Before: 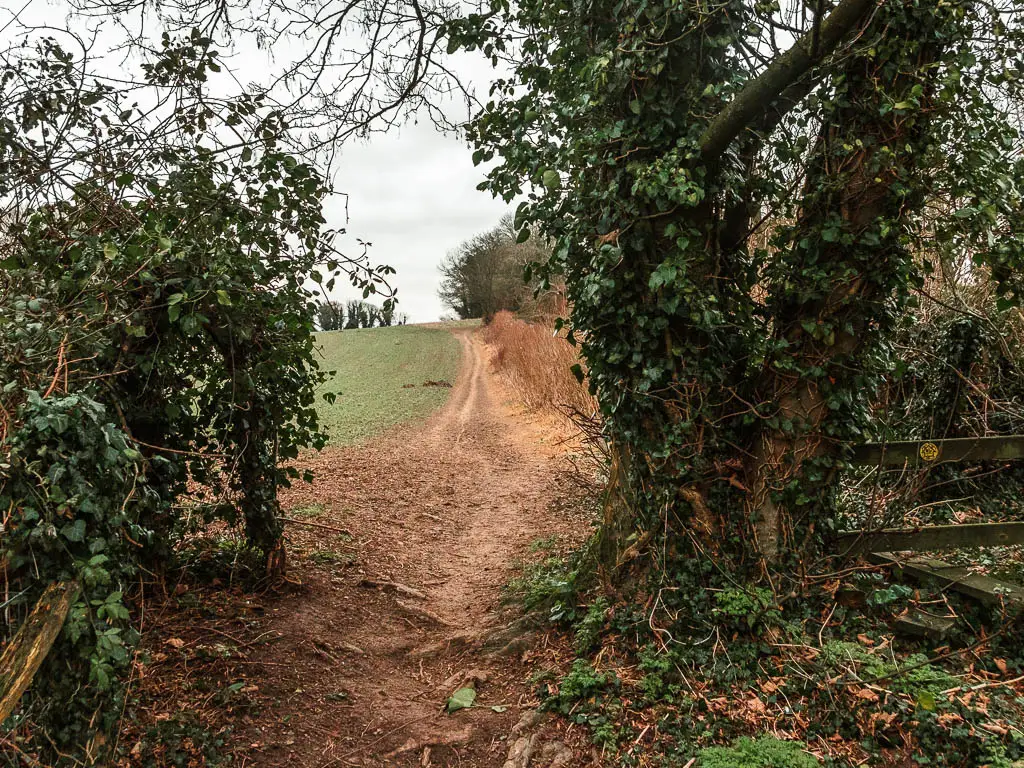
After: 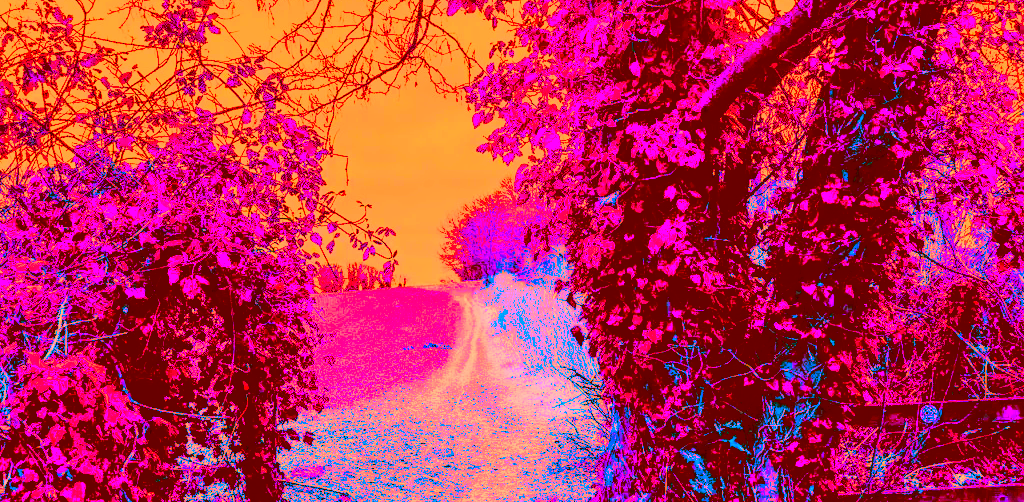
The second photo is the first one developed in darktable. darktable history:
color correction: highlights a* -39.17, highlights b* -39.79, shadows a* -39.4, shadows b* -39.36, saturation -2.97
crop and rotate: top 4.969%, bottom 29.573%
base curve: curves: ch0 [(0, 0) (0.036, 0.01) (0.123, 0.254) (0.258, 0.504) (0.507, 0.748) (1, 1)], preserve colors none
tone curve: curves: ch0 [(0, 0) (0.8, 0.757) (1, 1)], color space Lab, independent channels
local contrast: highlights 100%, shadows 102%, detail 199%, midtone range 0.2
exposure: black level correction 0, exposure 1.182 EV, compensate highlight preservation false
color zones: curves: ch0 [(0.068, 0.464) (0.25, 0.5) (0.48, 0.508) (0.75, 0.536) (0.886, 0.476) (0.967, 0.456)]; ch1 [(0.066, 0.456) (0.25, 0.5) (0.616, 0.508) (0.746, 0.56) (0.934, 0.444)]
color balance rgb: perceptual saturation grading › global saturation 35.172%, perceptual saturation grading › highlights -25.041%, perceptual saturation grading › shadows 49.275%, global vibrance 20%
